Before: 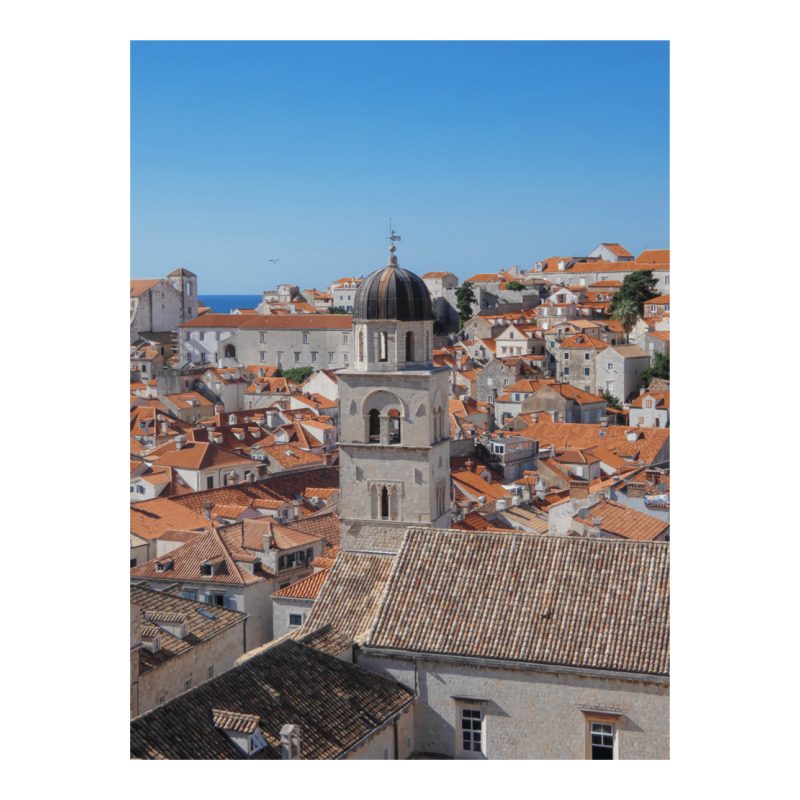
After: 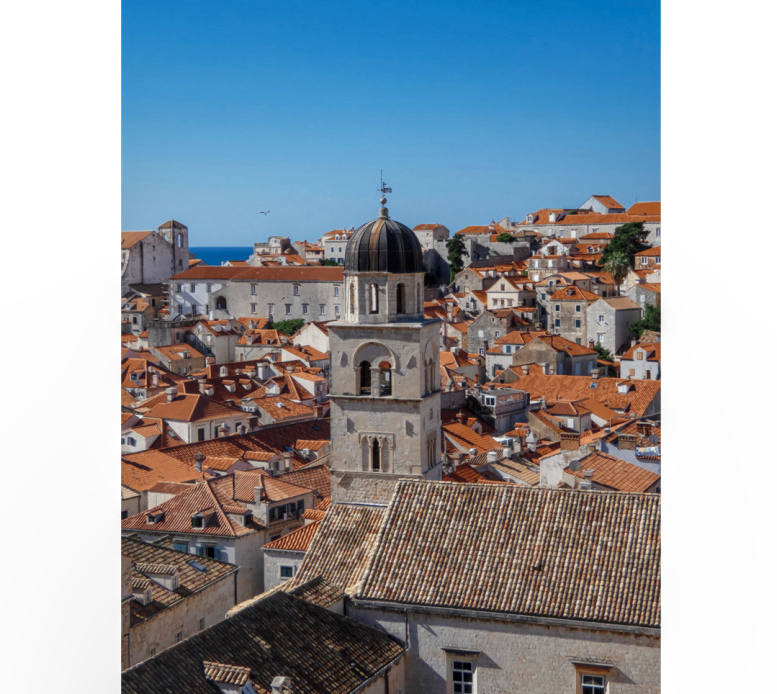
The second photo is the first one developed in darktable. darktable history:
contrast brightness saturation: contrast 0.07, brightness -0.127, saturation 0.058
crop: left 1.224%, top 6.097%, right 1.556%, bottom 7.041%
local contrast: on, module defaults
velvia: strength 14.32%
